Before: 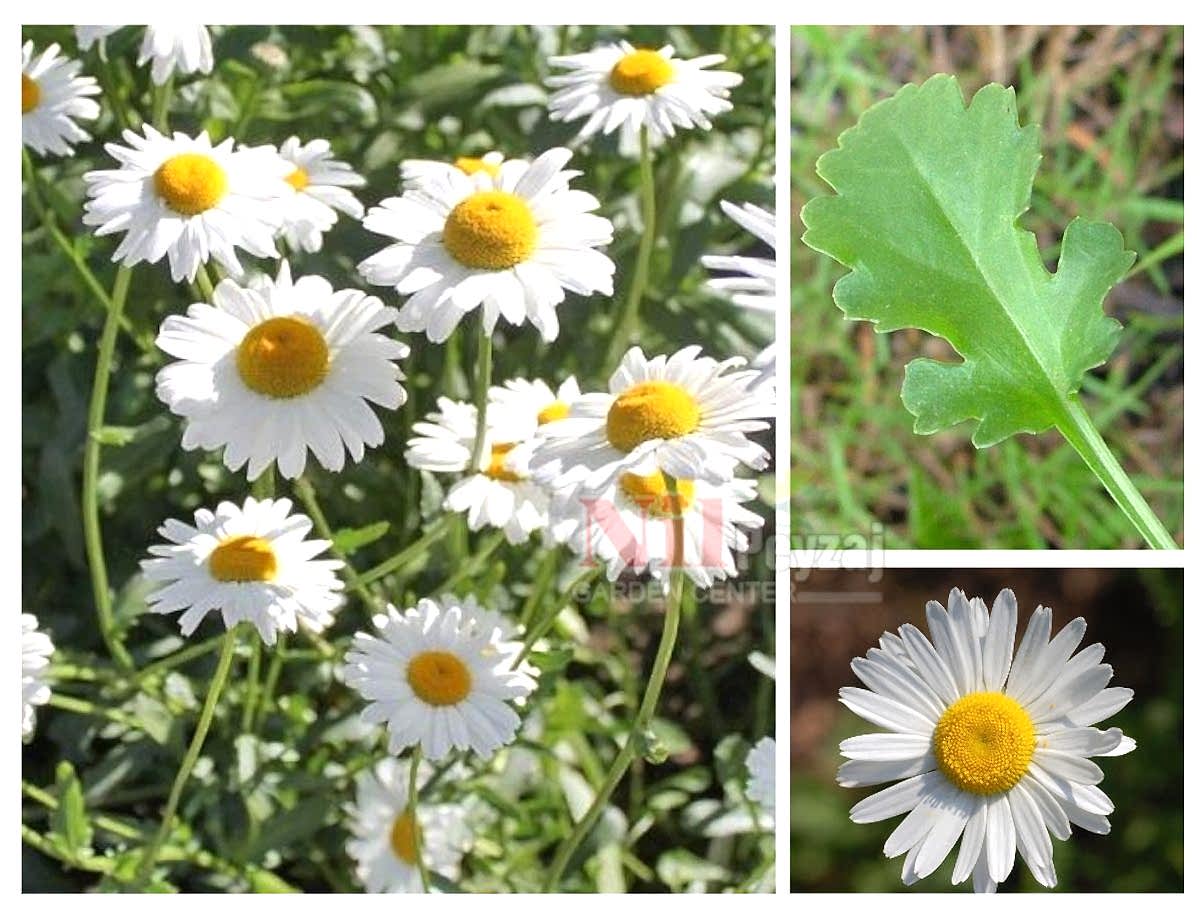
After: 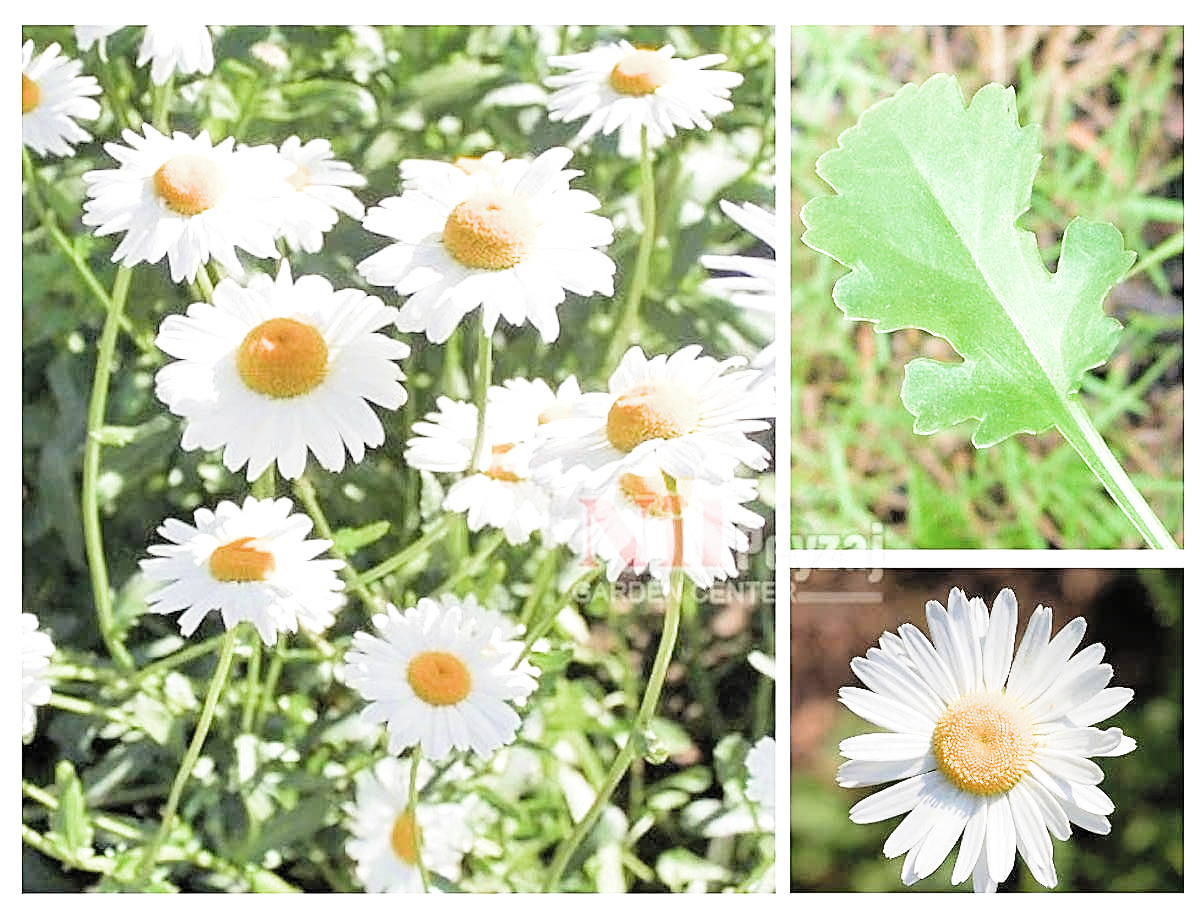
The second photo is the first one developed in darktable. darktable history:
filmic rgb: middle gray luminance 9.23%, black relative exposure -10.55 EV, white relative exposure 3.45 EV, threshold 6 EV, target black luminance 0%, hardness 5.98, latitude 59.69%, contrast 1.087, highlights saturation mix 5%, shadows ↔ highlights balance 29.23%, add noise in highlights 0, color science v3 (2019), use custom middle-gray values true, iterations of high-quality reconstruction 0, contrast in highlights soft, enable highlight reconstruction true
sharpen: on, module defaults
contrast brightness saturation: brightness 0.15
